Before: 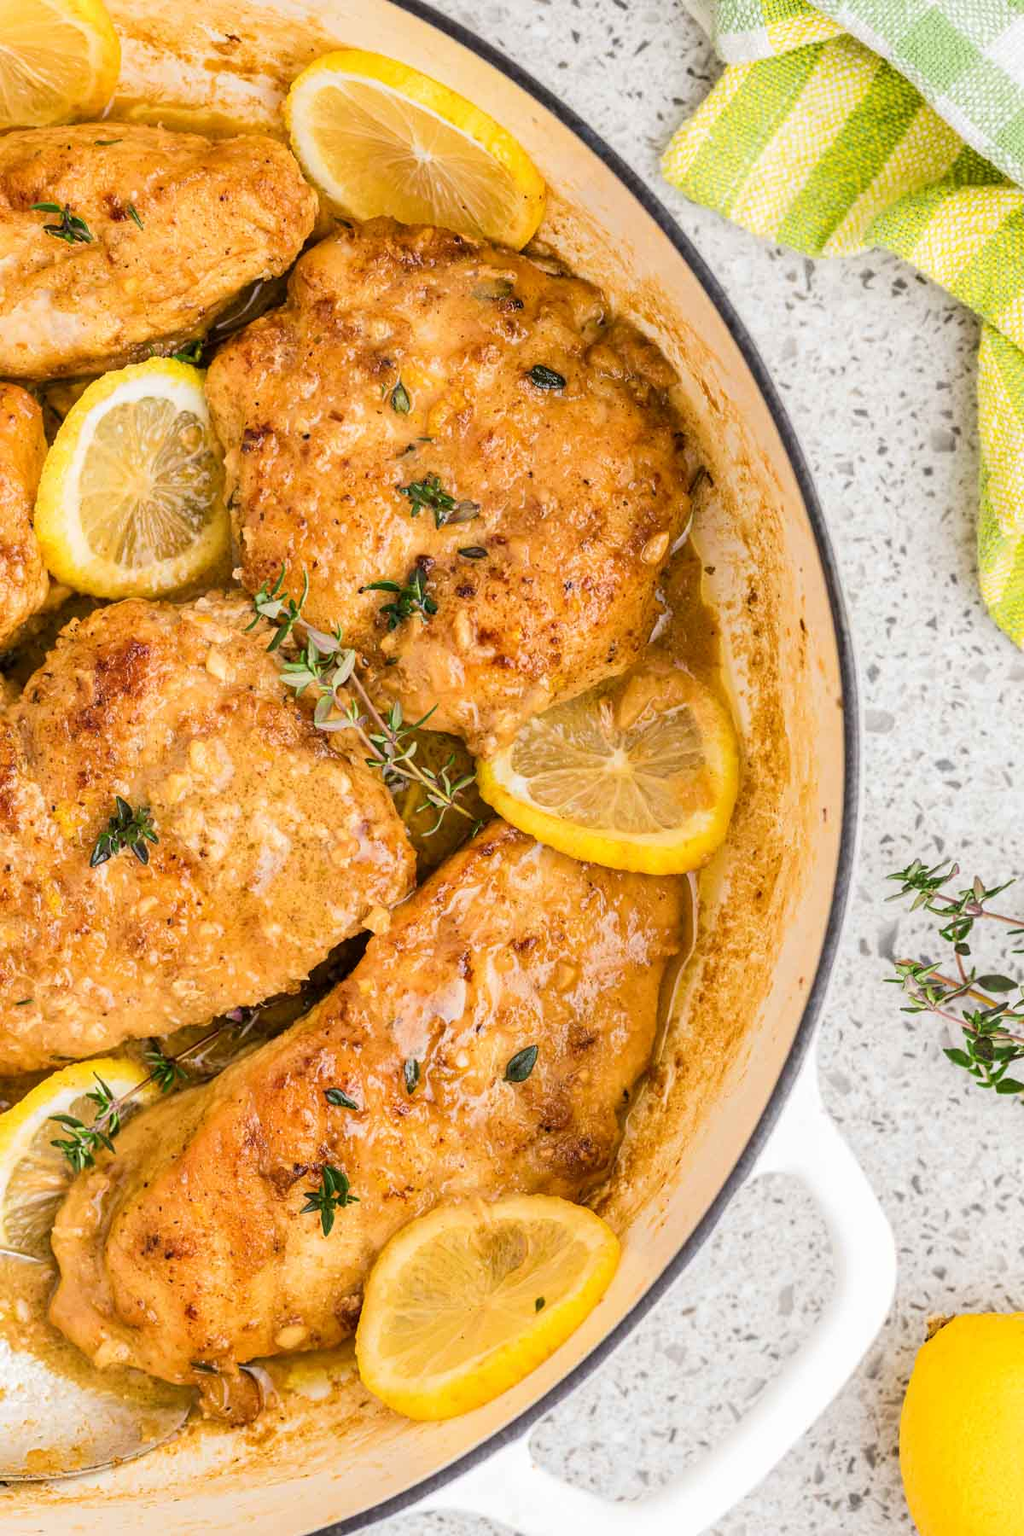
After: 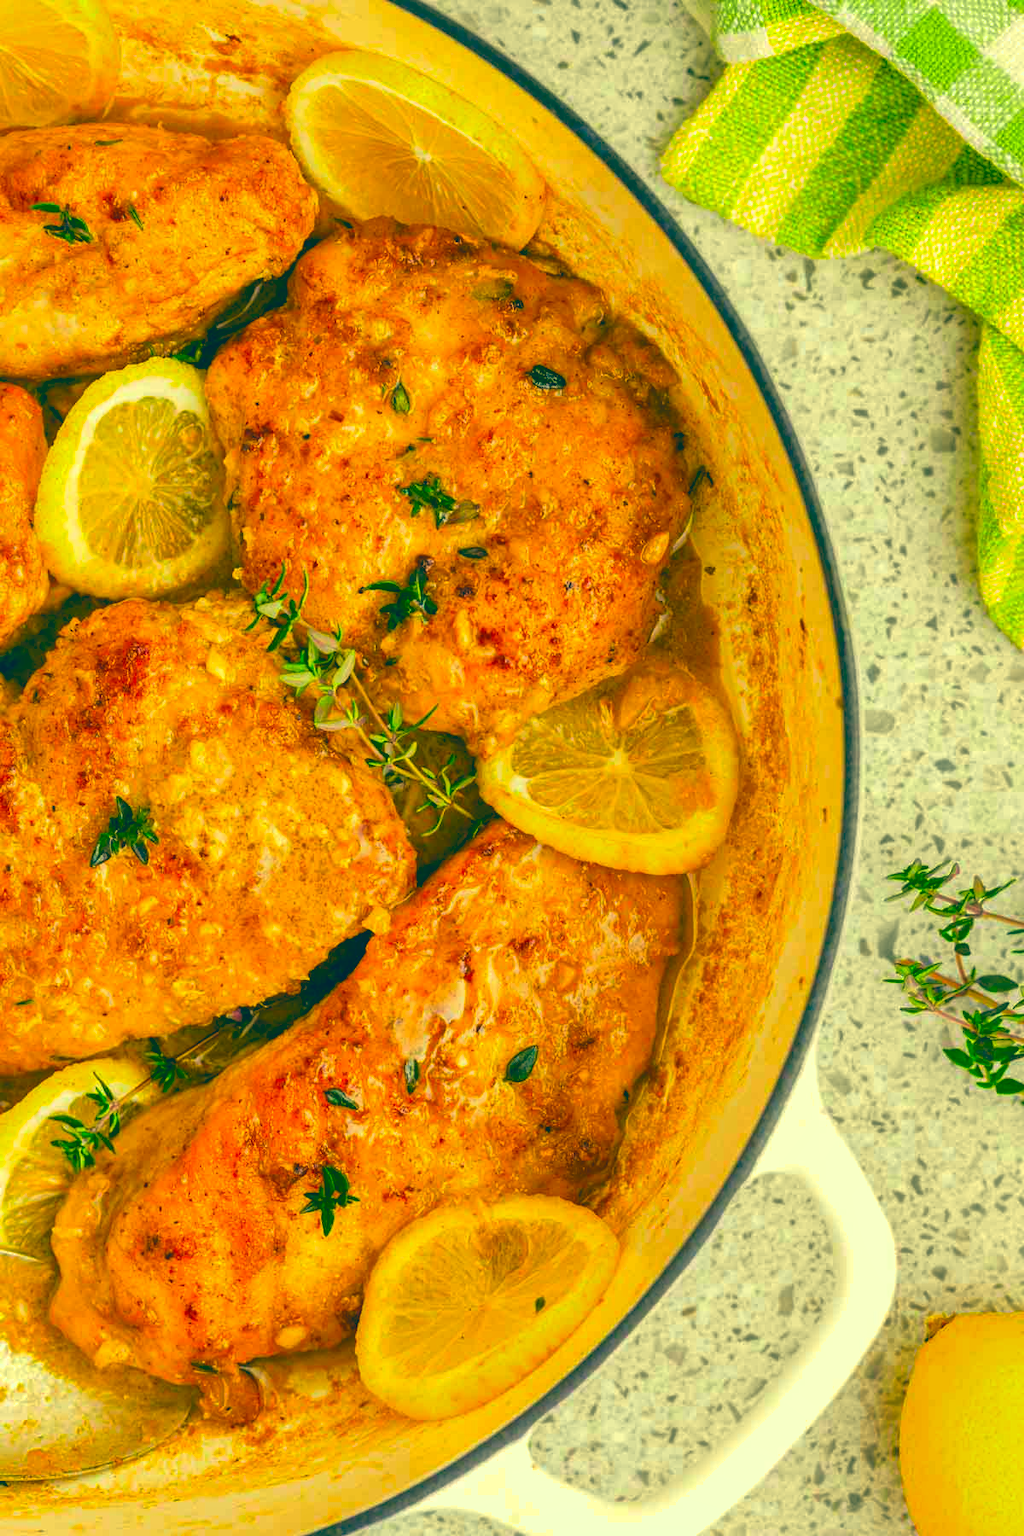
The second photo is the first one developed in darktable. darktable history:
color balance: lift [1.005, 0.99, 1.007, 1.01], gamma [1, 0.979, 1.011, 1.021], gain [0.923, 1.098, 1.025, 0.902], input saturation 90.45%, contrast 7.73%, output saturation 105.91%
white balance: red 1, blue 1
shadows and highlights: on, module defaults
color correction: highlights a* -10.77, highlights b* 9.8, saturation 1.72
